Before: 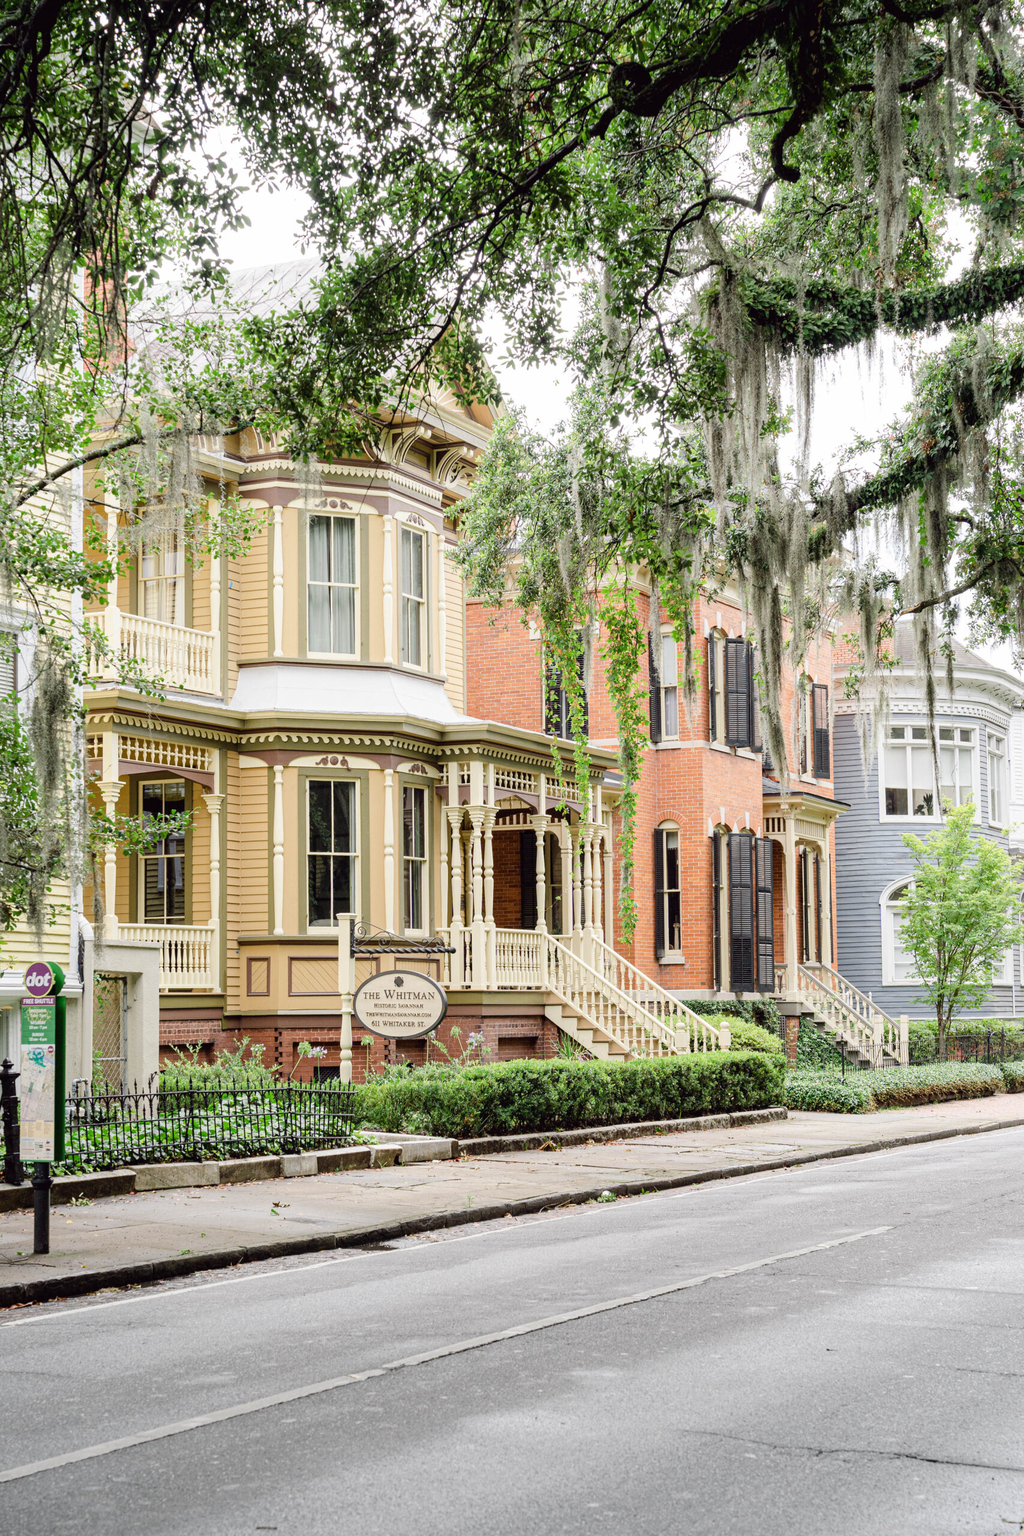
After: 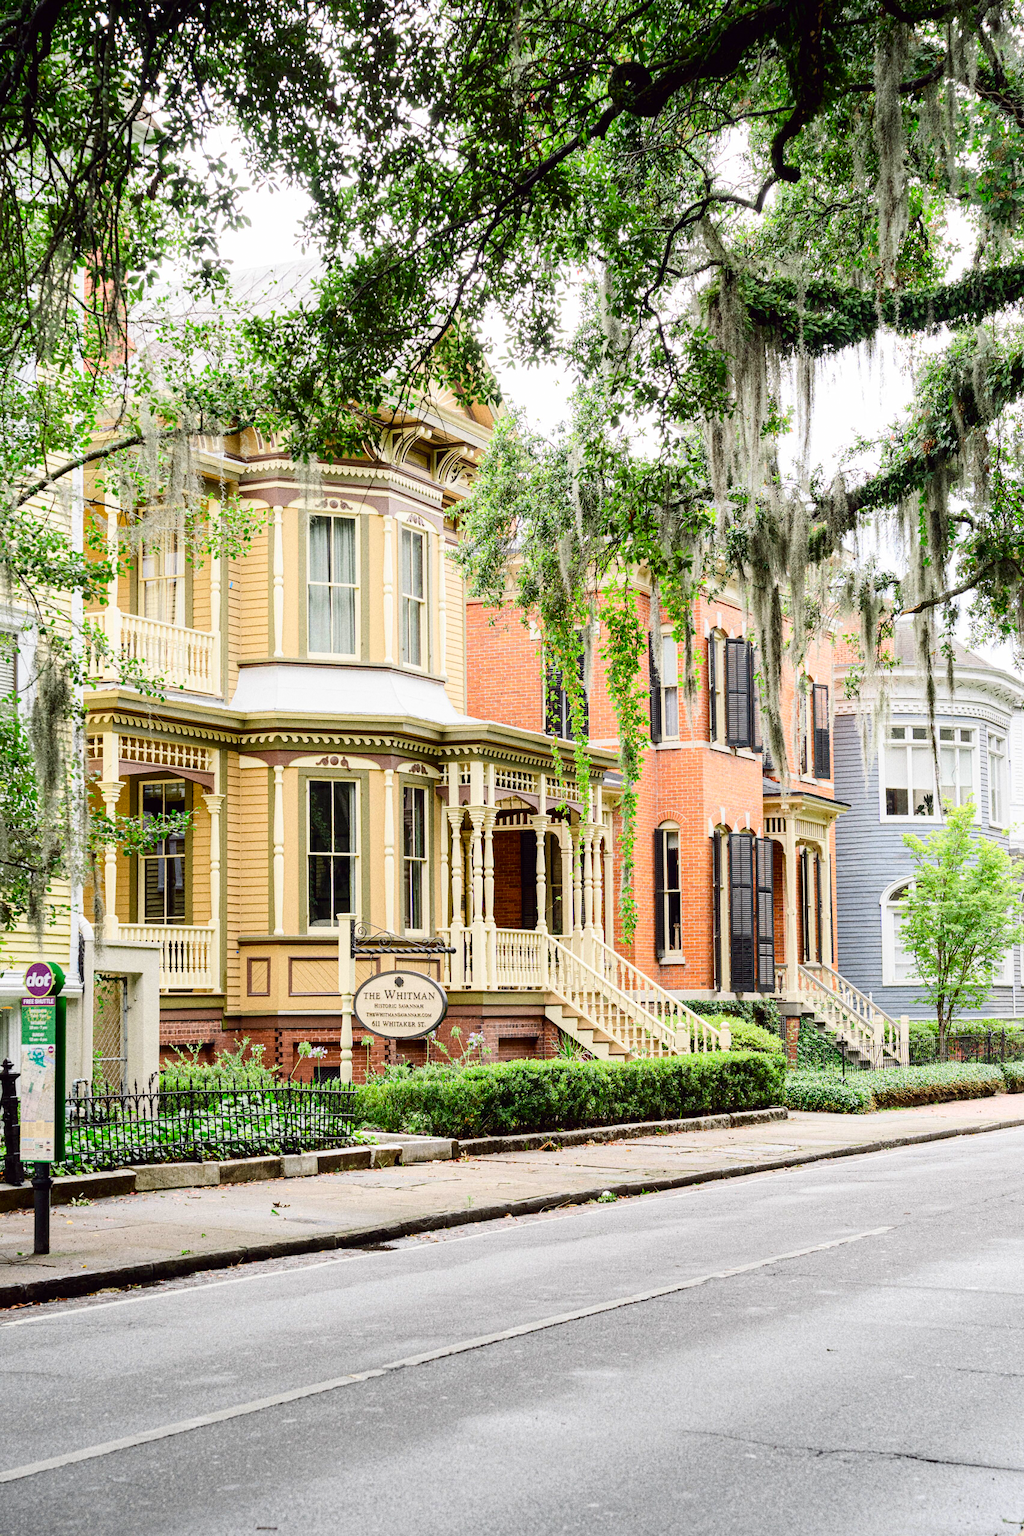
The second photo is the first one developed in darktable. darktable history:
contrast brightness saturation: contrast 0.18, saturation 0.3
grain: coarseness 8.68 ISO, strength 31.94%
